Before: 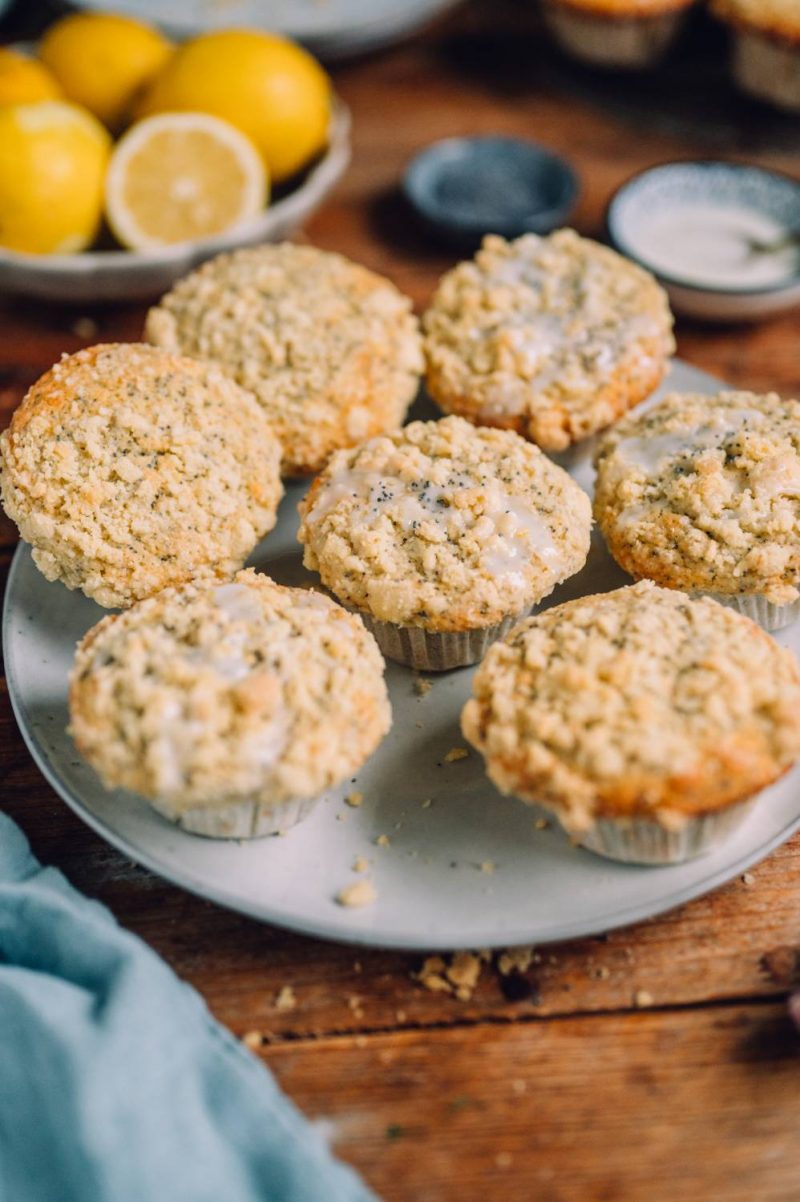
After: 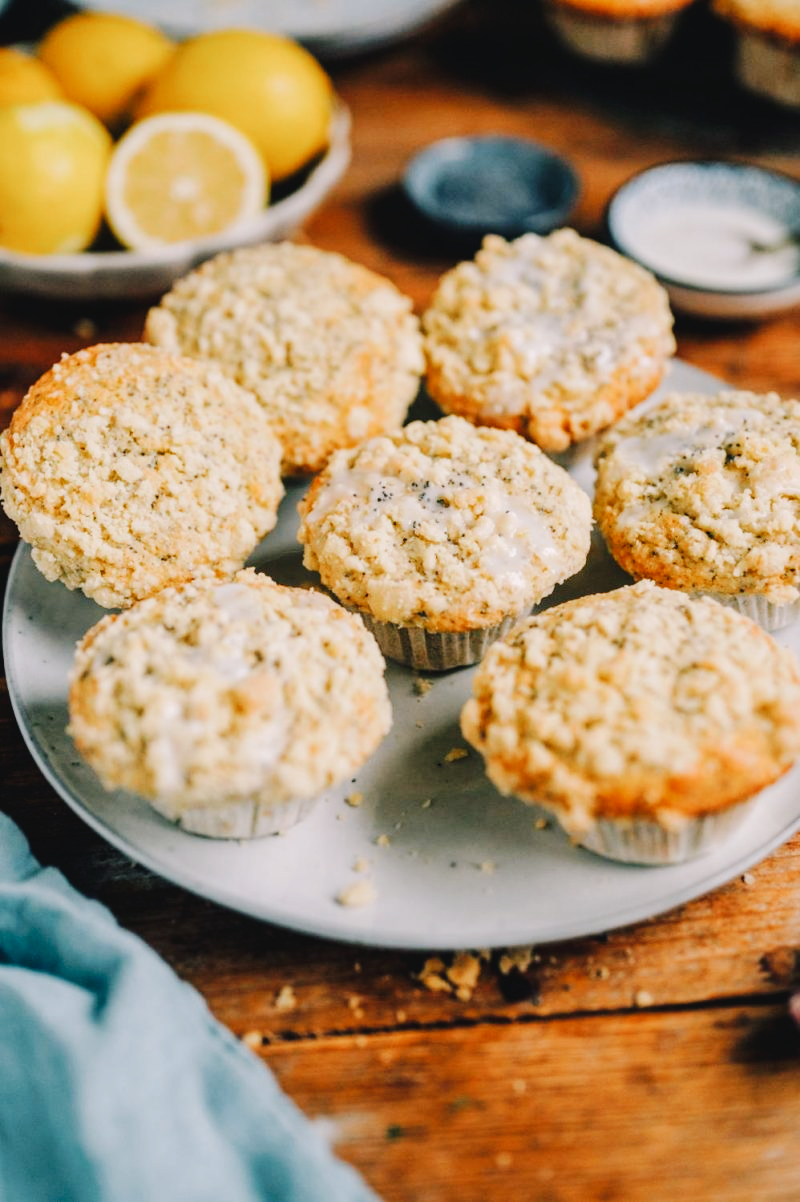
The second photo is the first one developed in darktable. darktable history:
tone curve: curves: ch0 [(0, 0) (0.003, 0.036) (0.011, 0.039) (0.025, 0.039) (0.044, 0.043) (0.069, 0.05) (0.1, 0.072) (0.136, 0.102) (0.177, 0.144) (0.224, 0.204) (0.277, 0.288) (0.335, 0.384) (0.399, 0.477) (0.468, 0.575) (0.543, 0.652) (0.623, 0.724) (0.709, 0.785) (0.801, 0.851) (0.898, 0.915) (1, 1)], preserve colors none
color look up table: target L [91.36, 90.6, 85.22, 86.98, 80.74, 71.79, 58.28, 56.72, 60.57, 51.08, 37.01, 27.71, 8.723, 200.55, 101.99, 88.77, 82.12, 77.07, 62.19, 60.91, 57.58, 55.92, 51.49, 45.65, 41.63, 37.35, 30.45, 30.9, 17.81, 81.12, 74.23, 64.09, 72.74, 55.87, 57.28, 52.54, 50.1, 35.95, 33.04, 32.08, 18.31, 10.78, 77.78, 63.11, 58.57, 59.13, 38.11, 36.32, 14.97], target a [-27.63, -21.67, -38.74, -41.41, -18.15, -33.46, -56.39, -38.74, -6.052, -14.03, -28.84, -20.61, -15.95, 0, 0, 2.694, 3.242, 27.2, 45.18, 32.01, 61.94, 45.62, 20.34, 51.72, 59.19, 50.47, 4.066, 36.09, 24.01, 20.65, 39.58, 24.57, 50.59, 66.92, 71.74, 20.61, 6.979, 41.78, 25.02, 19.18, 19.74, 14.48, -41.12, -42.03, -19.88, -20.53, -9.083, -19.14, -1.028], target b [41.12, 18.03, 25.37, 12.61, -0.641, 16.45, 36.65, 42.25, 5.789, 33.91, 24.54, 15.19, 11.45, 0, -0.001, 23.34, 57.48, 7.106, 61.44, 44.27, 32.64, 10.01, 46.44, 45.98, 46.46, 13.06, 3.067, 36.49, 27.34, -20.84, -13.43, -4.953, -32.11, -6.188, -28.67, -39.96, -60.47, -56.79, -21.03, -69.73, -38.32, -2.76, -24.12, -2.089, -44.53, -16.59, -18.4, -3.986, -18.61], num patches 49
